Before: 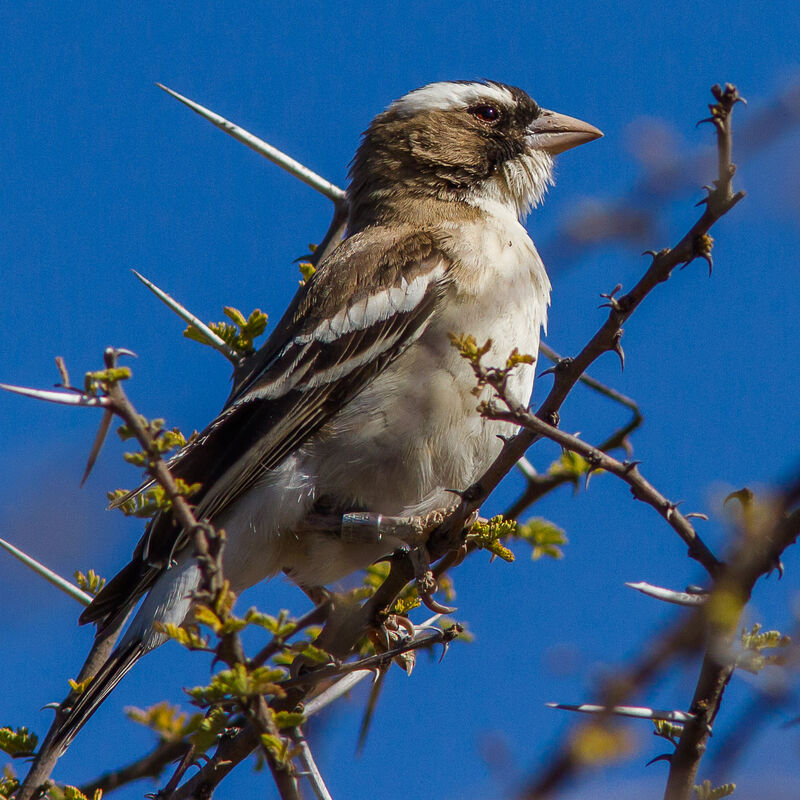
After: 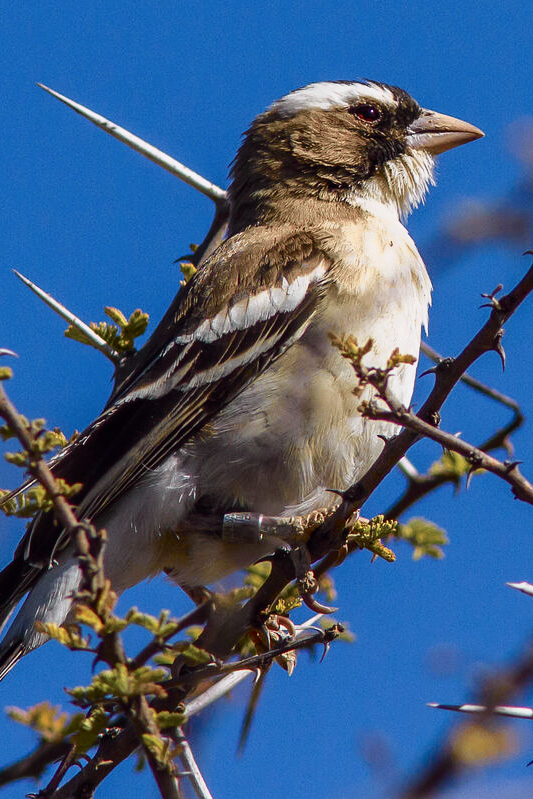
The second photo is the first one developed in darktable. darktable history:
crop and rotate: left 15.055%, right 18.278%
tone curve: curves: ch0 [(0, 0) (0.105, 0.08) (0.195, 0.18) (0.283, 0.288) (0.384, 0.419) (0.485, 0.531) (0.638, 0.69) (0.795, 0.879) (1, 0.977)]; ch1 [(0, 0) (0.161, 0.092) (0.35, 0.33) (0.379, 0.401) (0.456, 0.469) (0.498, 0.503) (0.531, 0.537) (0.596, 0.621) (0.635, 0.655) (1, 1)]; ch2 [(0, 0) (0.371, 0.362) (0.437, 0.437) (0.483, 0.484) (0.53, 0.515) (0.56, 0.58) (0.622, 0.606) (1, 1)], color space Lab, independent channels, preserve colors none
